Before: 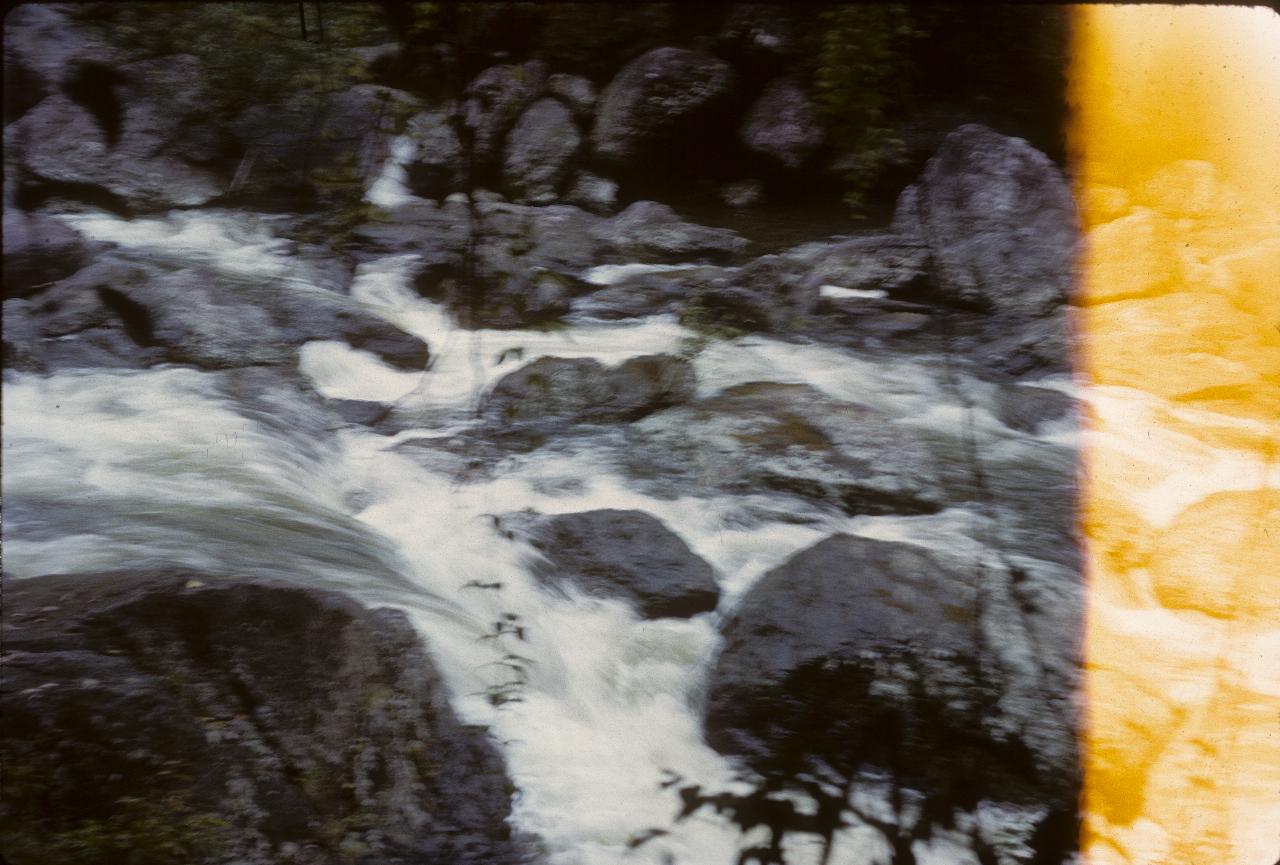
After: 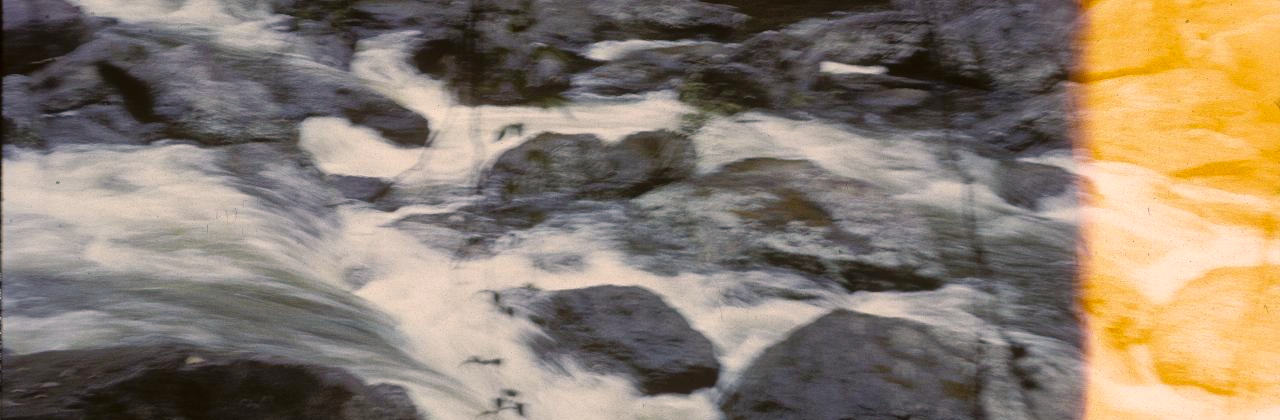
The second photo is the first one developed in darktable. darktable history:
crop and rotate: top 25.979%, bottom 25.444%
color balance rgb: highlights gain › chroma 3.058%, highlights gain › hue 54.48°, perceptual saturation grading › global saturation 0.583%, global vibrance 15.123%
